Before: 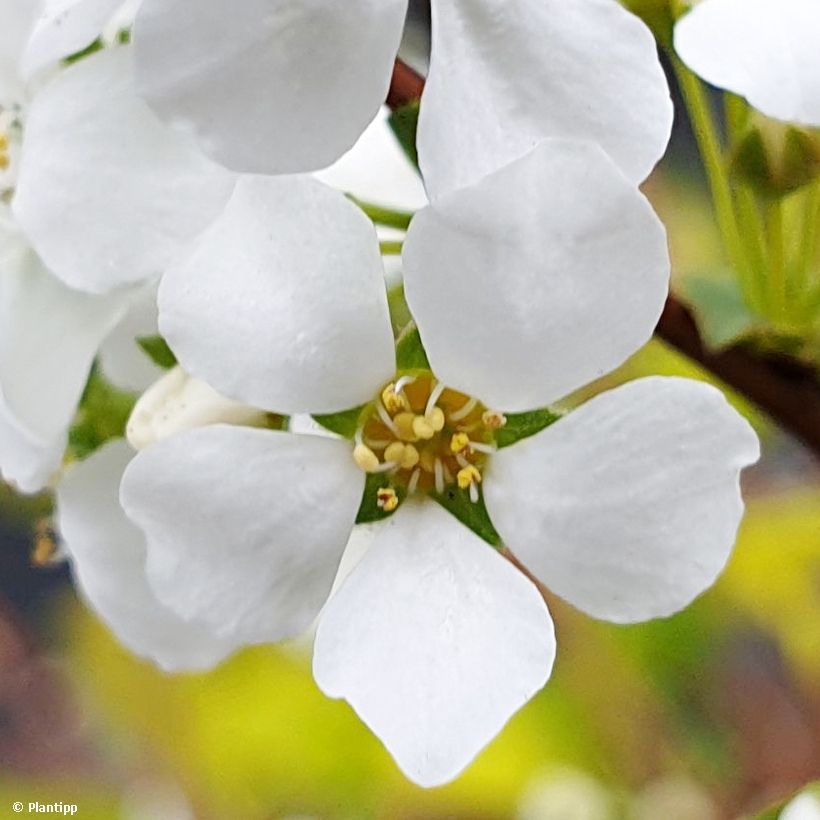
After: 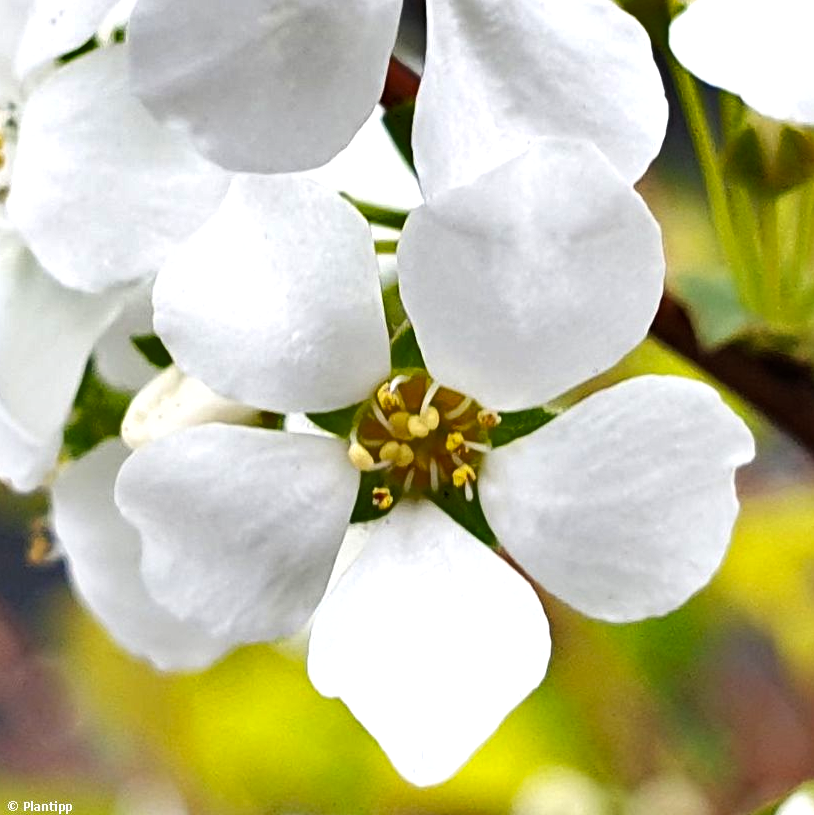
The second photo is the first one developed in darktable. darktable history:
crop and rotate: left 0.664%, top 0.224%, bottom 0.378%
shadows and highlights: soften with gaussian
tone equalizer: -8 EV -0.405 EV, -7 EV -0.424 EV, -6 EV -0.294 EV, -5 EV -0.253 EV, -3 EV 0.194 EV, -2 EV 0.316 EV, -1 EV 0.387 EV, +0 EV 0.406 EV
